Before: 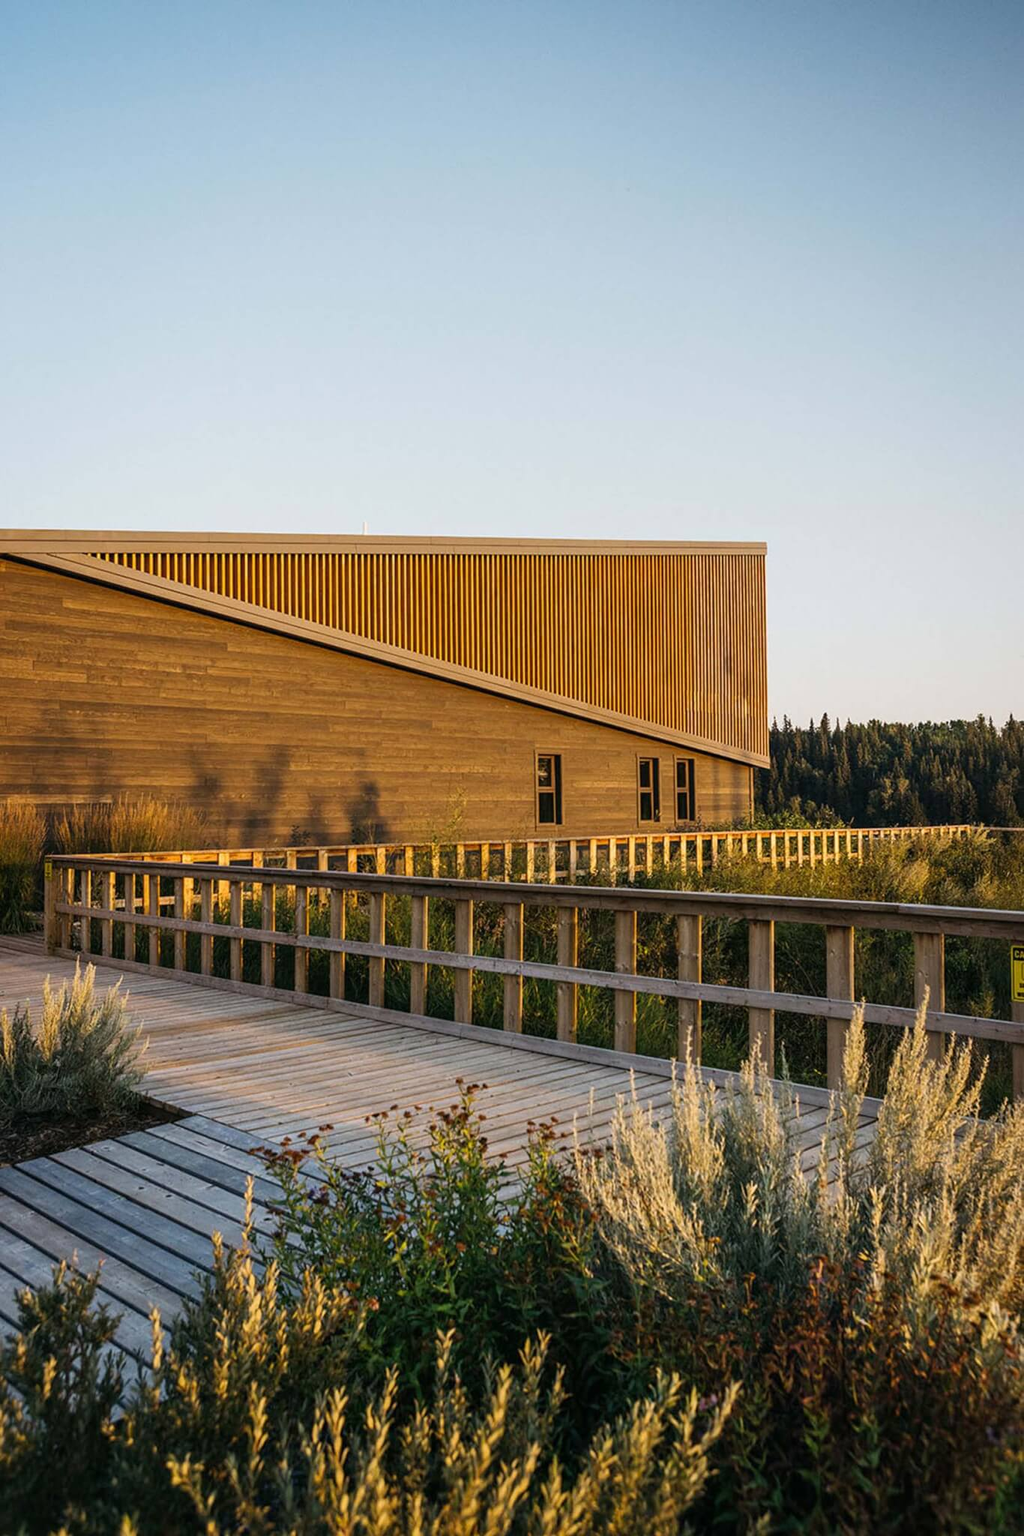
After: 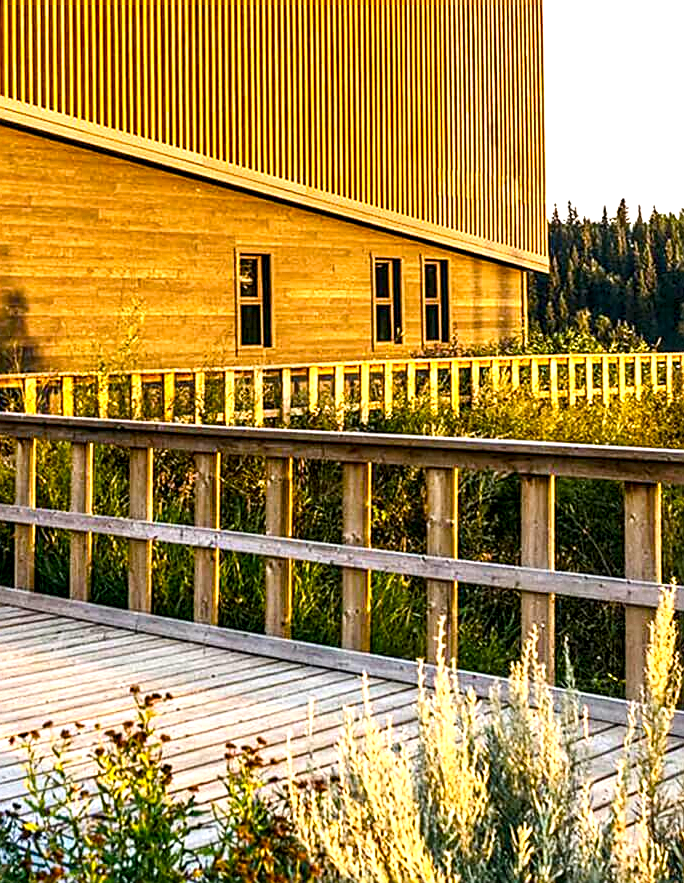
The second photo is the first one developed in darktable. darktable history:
crop: left 35.017%, top 36.764%, right 14.86%, bottom 20.093%
exposure: exposure 0.831 EV, compensate highlight preservation false
color balance rgb: highlights gain › luminance 14.988%, linear chroma grading › global chroma 19.625%, perceptual saturation grading › global saturation 20%, perceptual saturation grading › highlights -24.789%, perceptual saturation grading › shadows 25.266%, global vibrance 19.402%
sharpen: on, module defaults
contrast brightness saturation: contrast 0.153, brightness 0.051
shadows and highlights: shadows 29.29, highlights -29.07, low approximation 0.01, soften with gaussian
local contrast: detail 135%, midtone range 0.746
